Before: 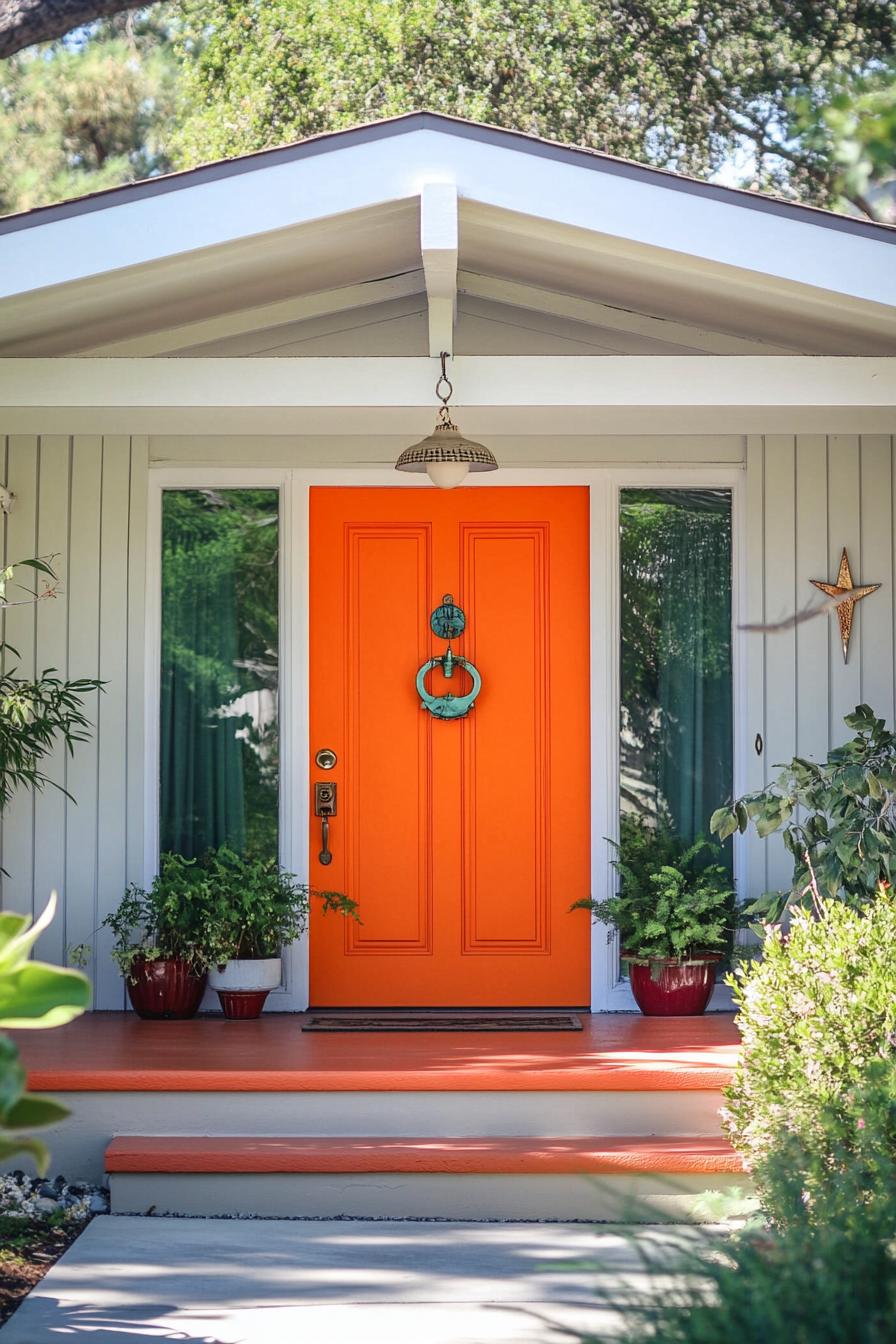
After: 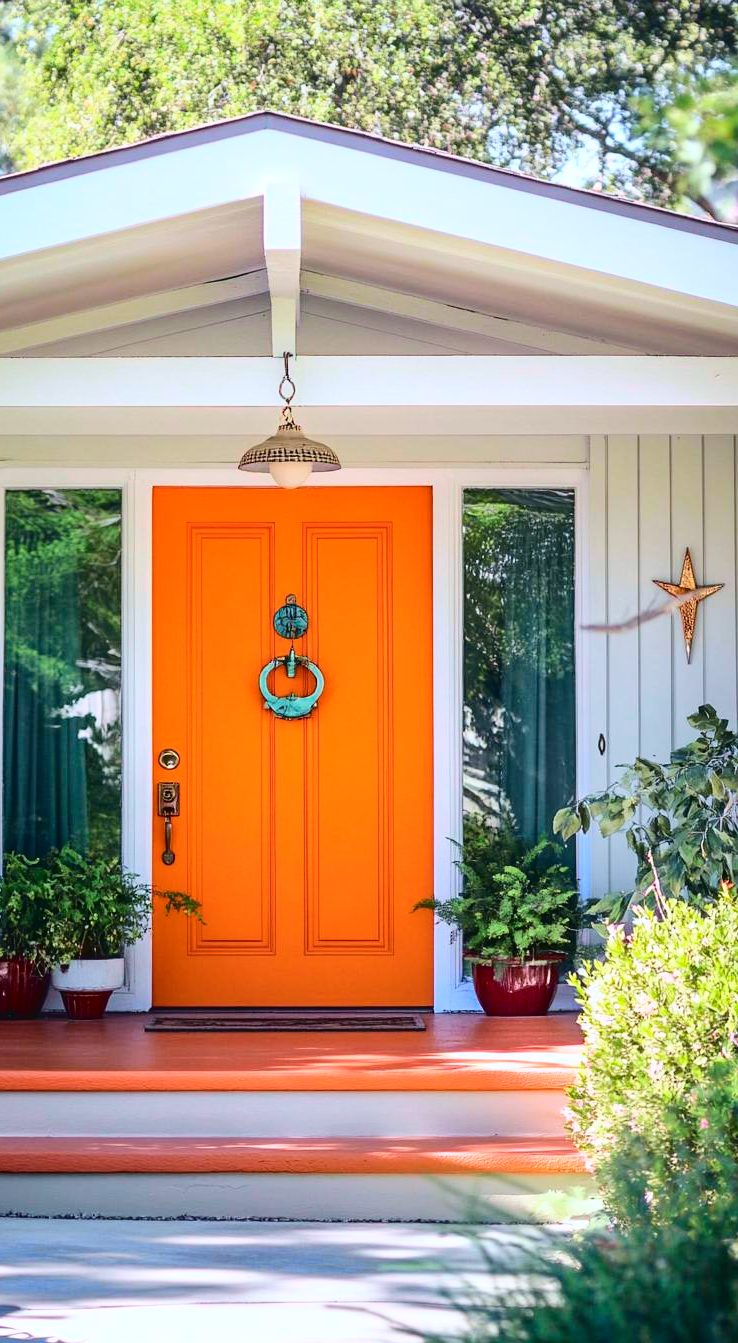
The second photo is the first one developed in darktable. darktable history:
crop: left 17.582%, bottom 0.031%
white balance: red 0.984, blue 1.059
color balance rgb: perceptual saturation grading › global saturation 20%, global vibrance 20%
tone curve: curves: ch0 [(0, 0.023) (0.087, 0.065) (0.184, 0.168) (0.45, 0.54) (0.57, 0.683) (0.722, 0.825) (0.877, 0.948) (1, 1)]; ch1 [(0, 0) (0.388, 0.369) (0.44, 0.44) (0.489, 0.481) (0.534, 0.551) (0.657, 0.659) (1, 1)]; ch2 [(0, 0) (0.353, 0.317) (0.408, 0.427) (0.472, 0.46) (0.5, 0.496) (0.537, 0.539) (0.576, 0.592) (0.625, 0.631) (1, 1)], color space Lab, independent channels, preserve colors none
